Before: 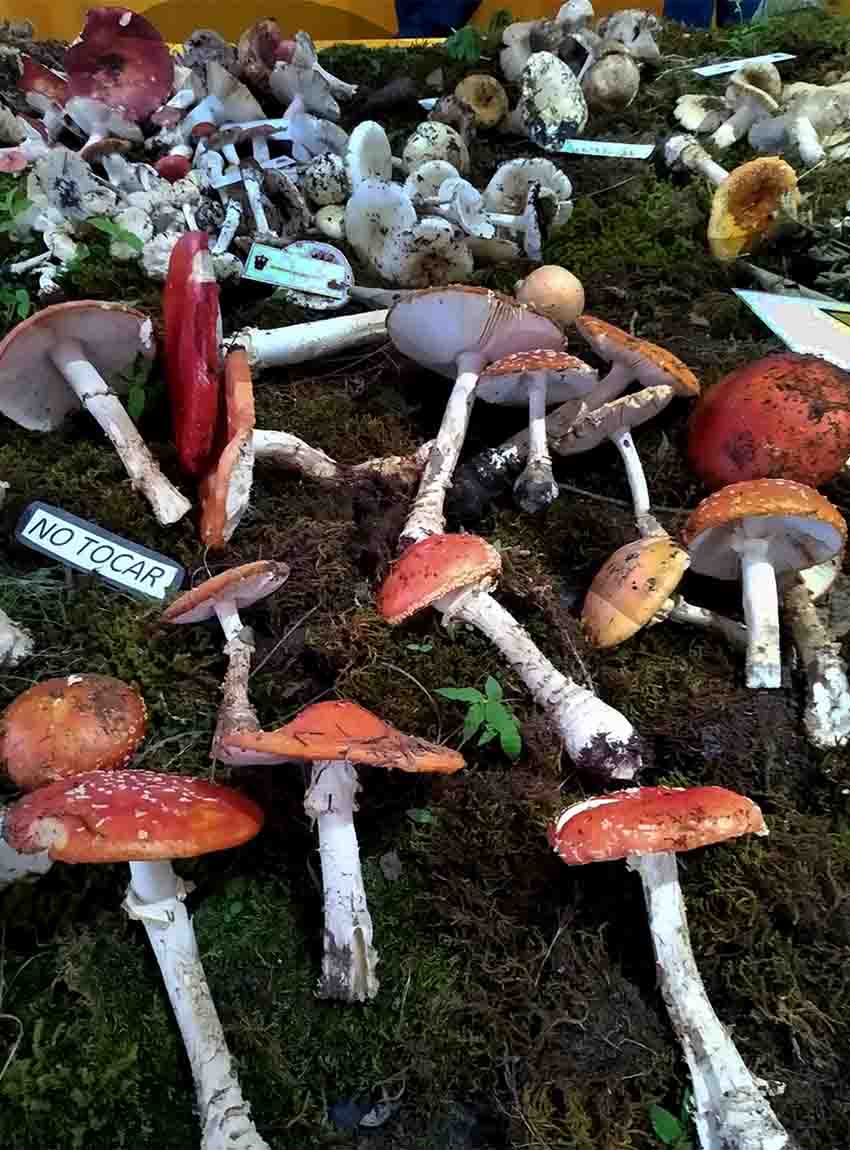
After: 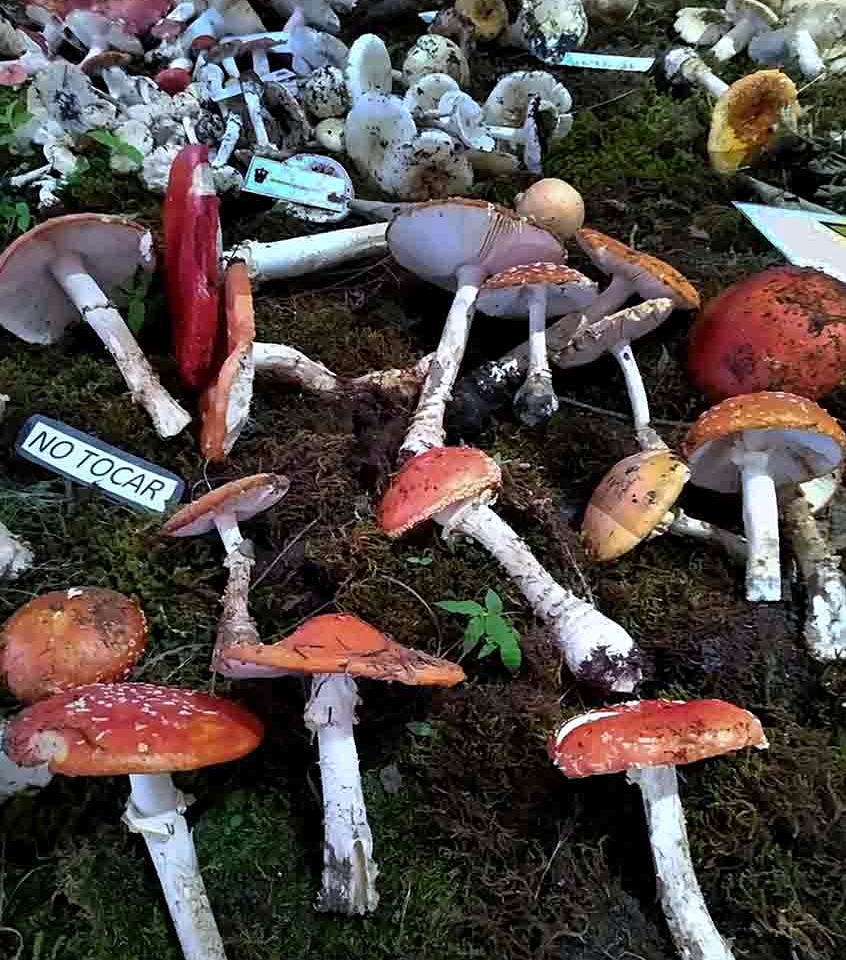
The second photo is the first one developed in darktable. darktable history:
crop: top 7.625%, bottom 8.027%
sharpen: amount 0.2
white balance: red 0.974, blue 1.044
